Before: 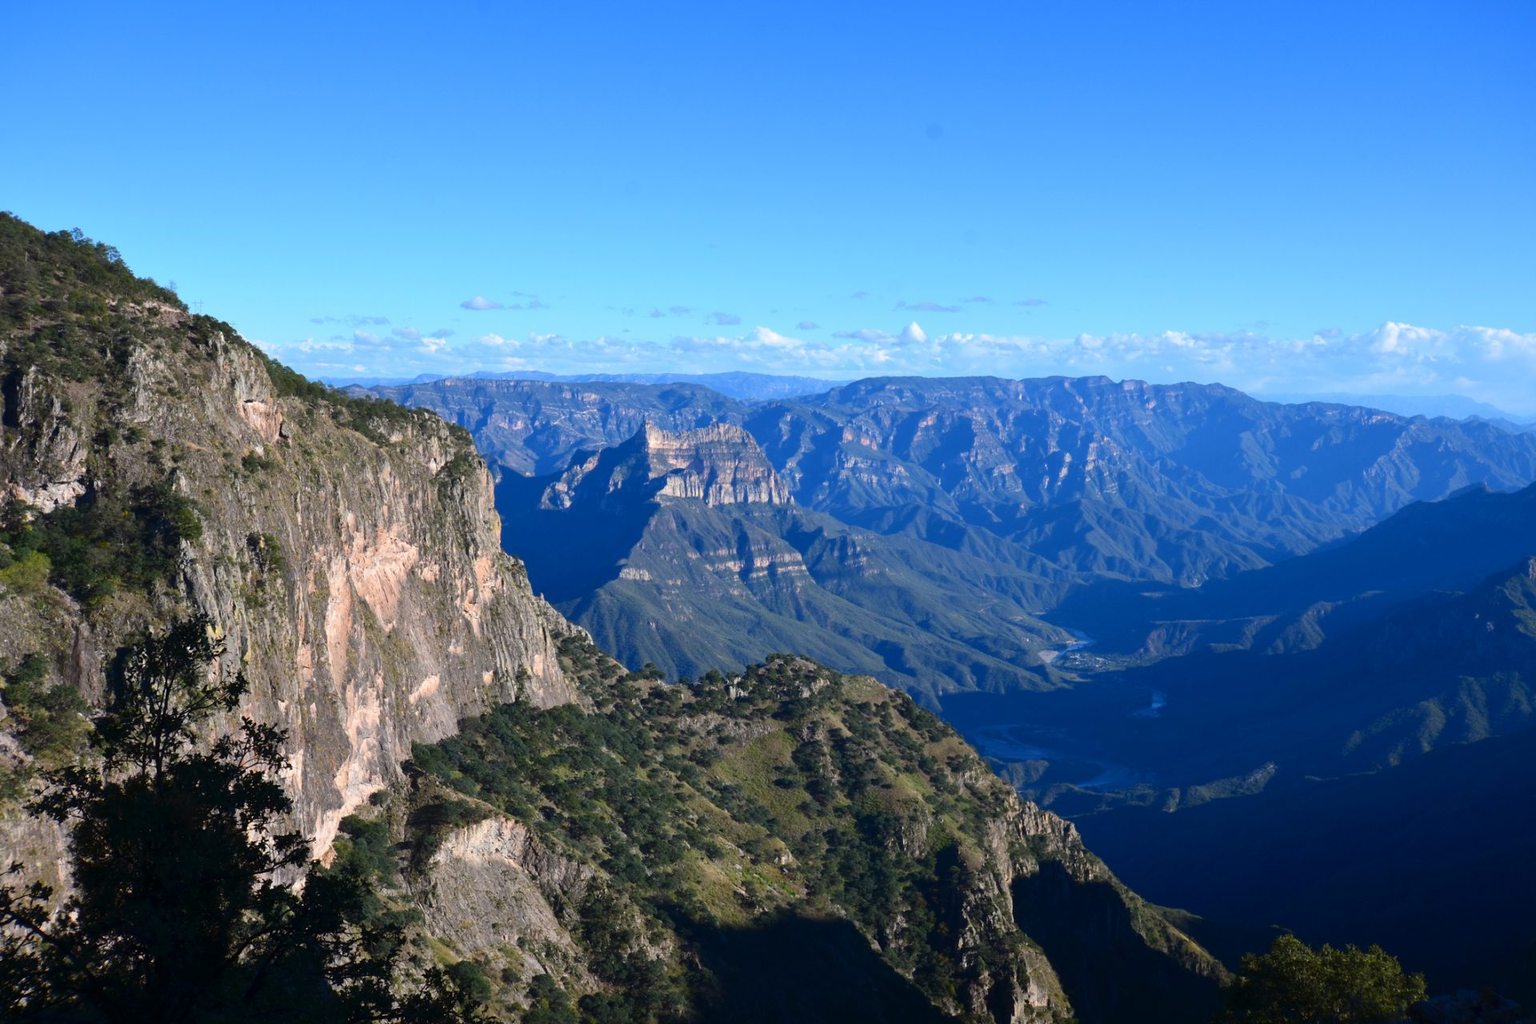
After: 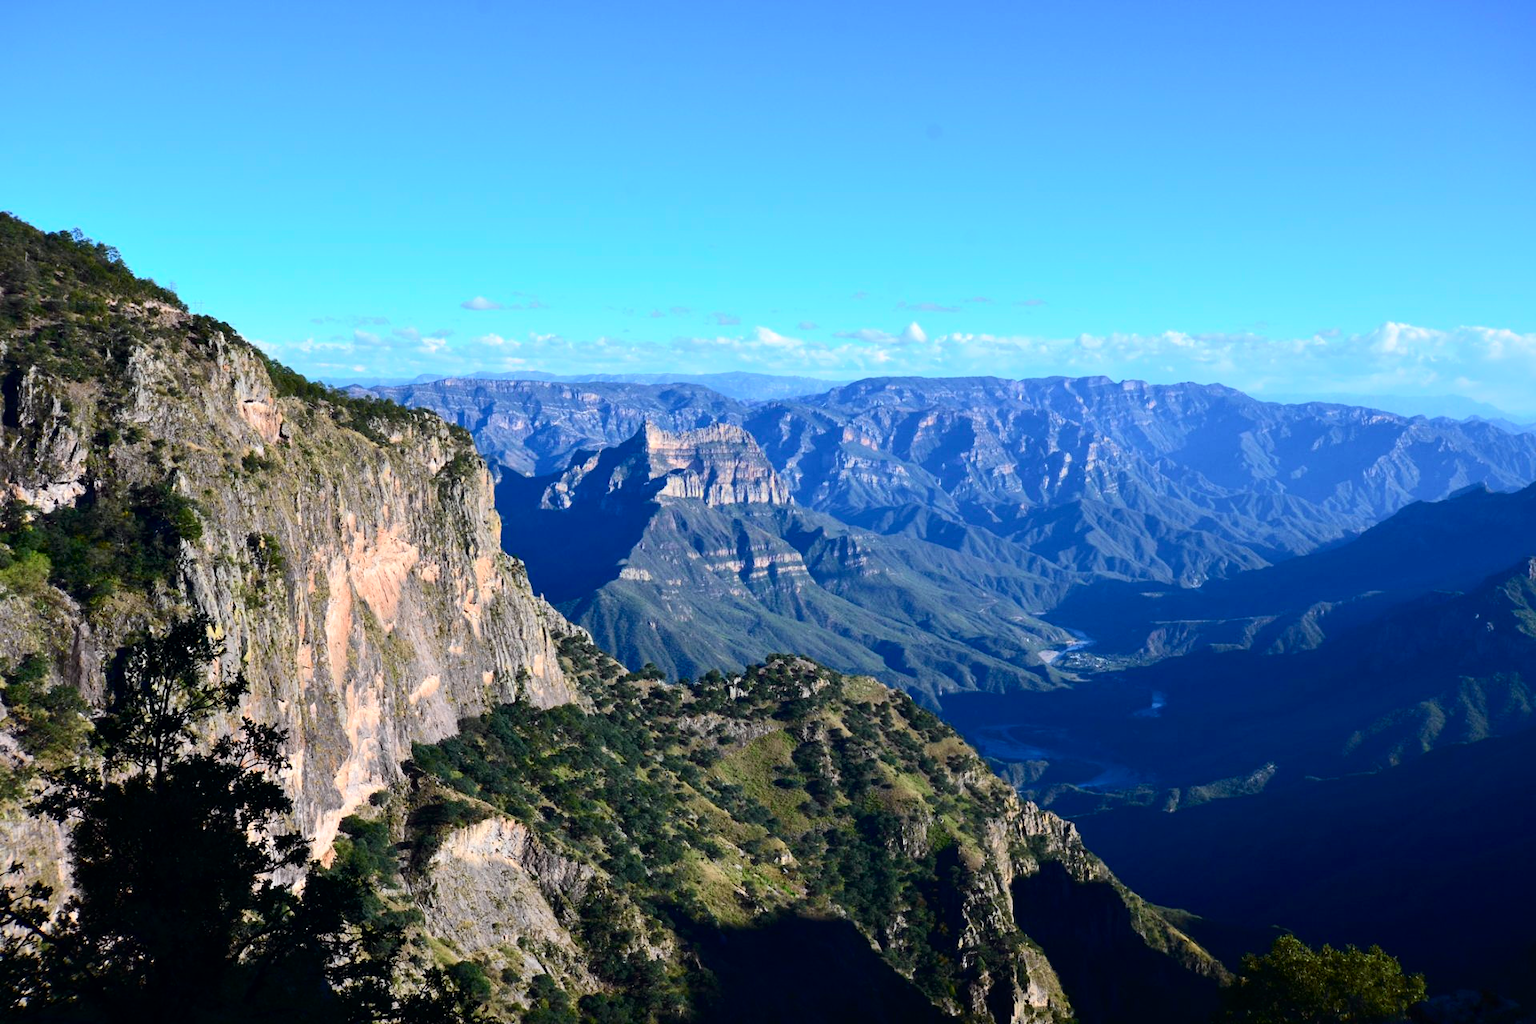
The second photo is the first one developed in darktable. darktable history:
contrast equalizer: octaves 7, y [[0.6 ×6], [0.55 ×6], [0 ×6], [0 ×6], [0 ×6]], mix 0.3
white balance: red 0.986, blue 1.01
tone curve: curves: ch0 [(0, 0) (0.051, 0.03) (0.096, 0.071) (0.251, 0.234) (0.461, 0.515) (0.605, 0.692) (0.761, 0.824) (0.881, 0.907) (1, 0.984)]; ch1 [(0, 0) (0.1, 0.038) (0.318, 0.243) (0.399, 0.351) (0.478, 0.469) (0.499, 0.499) (0.534, 0.541) (0.567, 0.592) (0.601, 0.629) (0.666, 0.7) (1, 1)]; ch2 [(0, 0) (0.453, 0.45) (0.479, 0.483) (0.504, 0.499) (0.52, 0.519) (0.541, 0.559) (0.601, 0.622) (0.824, 0.815) (1, 1)], color space Lab, independent channels, preserve colors none
